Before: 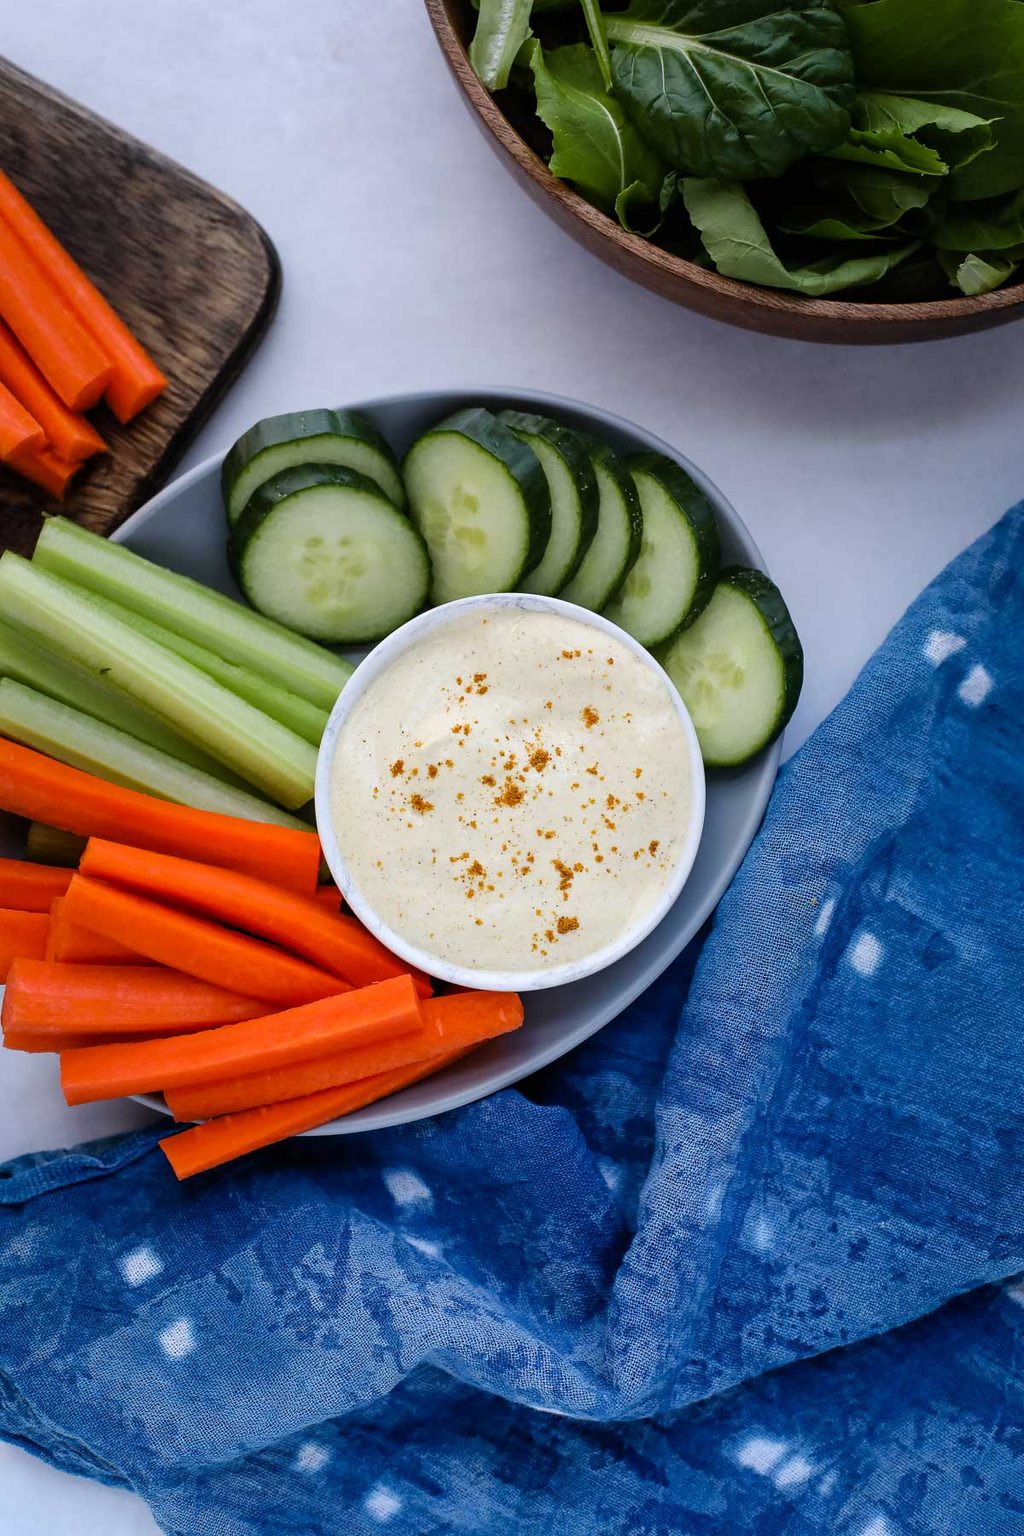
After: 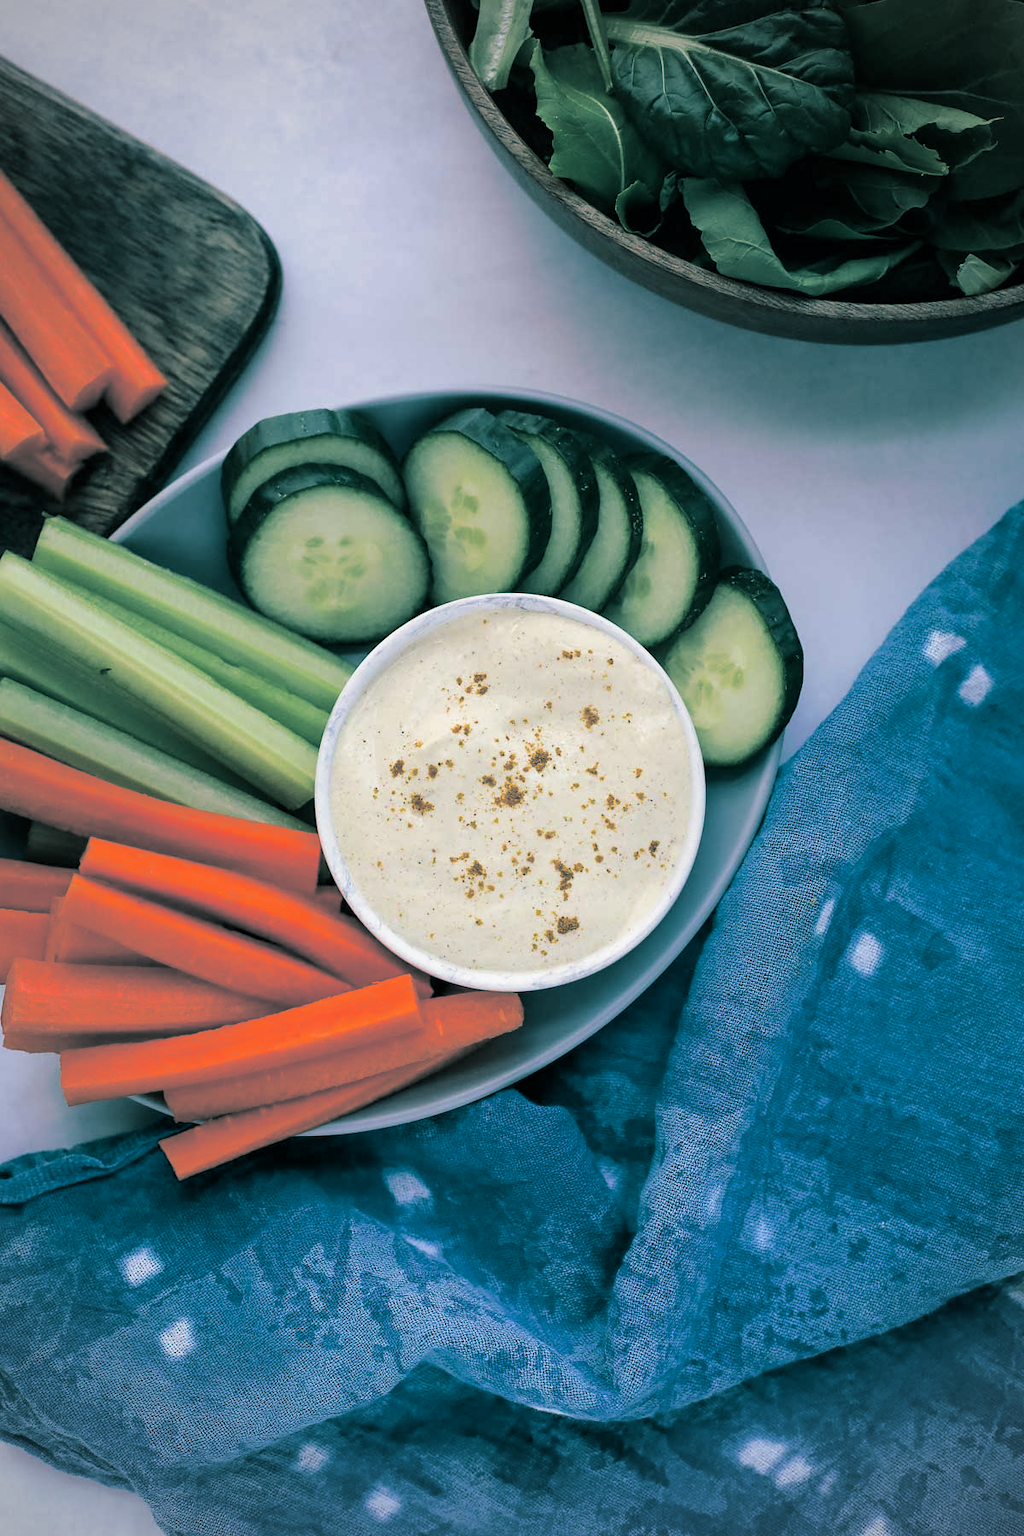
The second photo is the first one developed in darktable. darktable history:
exposure: compensate highlight preservation false
split-toning: shadows › hue 186.43°, highlights › hue 49.29°, compress 30.29%
vignetting: on, module defaults
